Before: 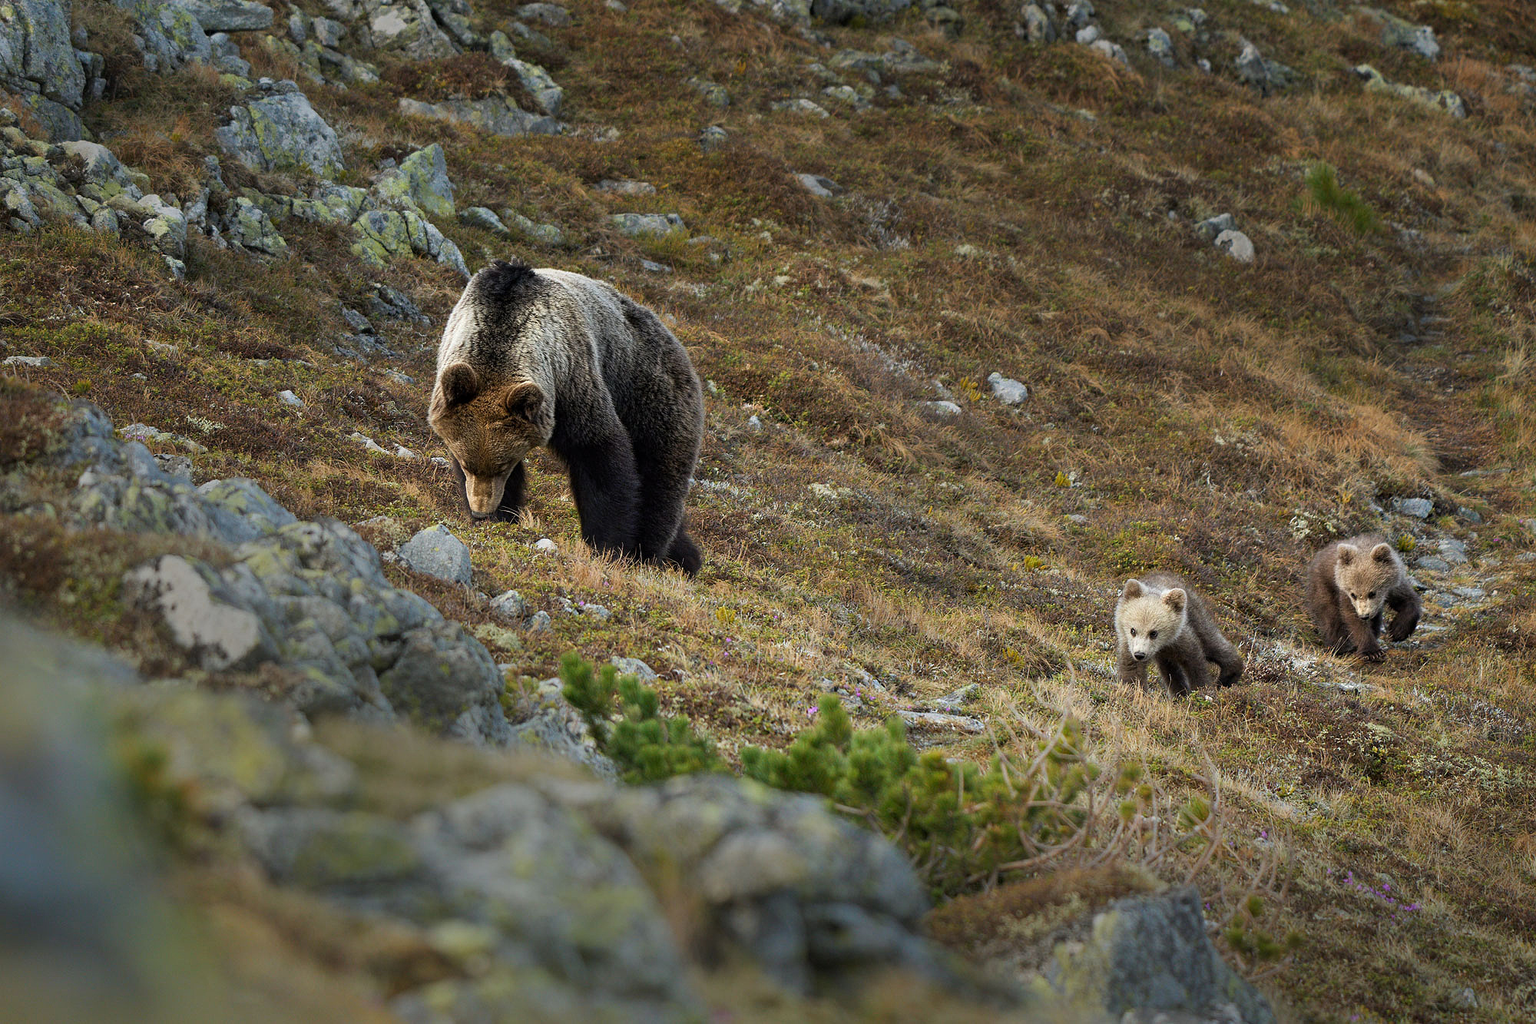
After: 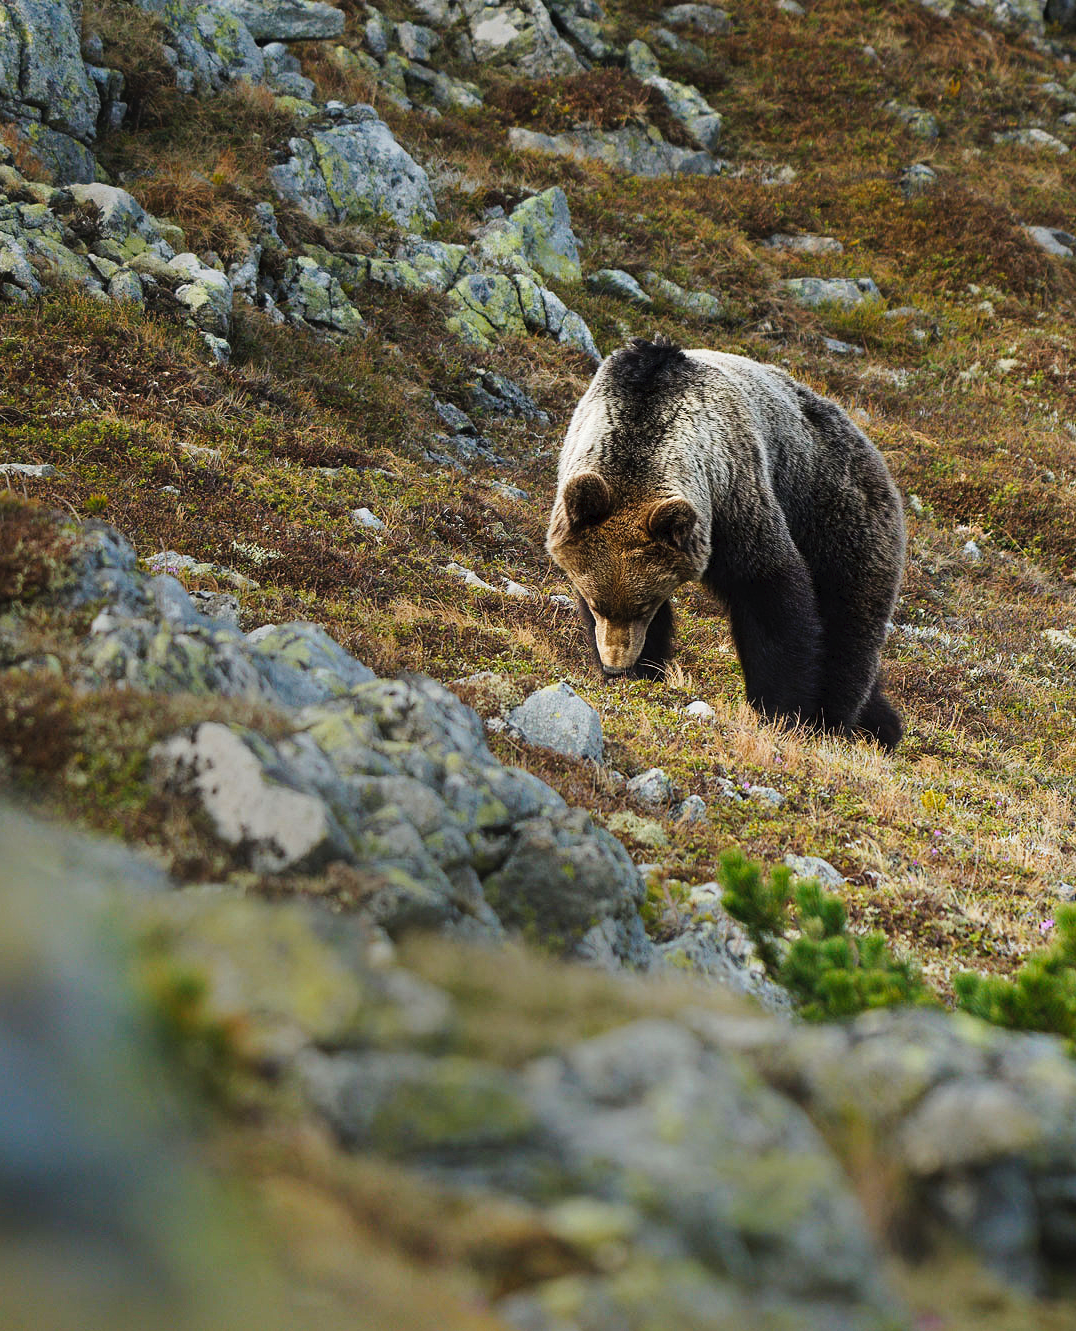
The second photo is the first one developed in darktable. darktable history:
crop: left 0.587%, right 45.588%, bottom 0.086%
tone curve: curves: ch0 [(0, 0) (0.003, 0.024) (0.011, 0.032) (0.025, 0.041) (0.044, 0.054) (0.069, 0.069) (0.1, 0.09) (0.136, 0.116) (0.177, 0.162) (0.224, 0.213) (0.277, 0.278) (0.335, 0.359) (0.399, 0.447) (0.468, 0.543) (0.543, 0.621) (0.623, 0.717) (0.709, 0.807) (0.801, 0.876) (0.898, 0.934) (1, 1)], preserve colors none
